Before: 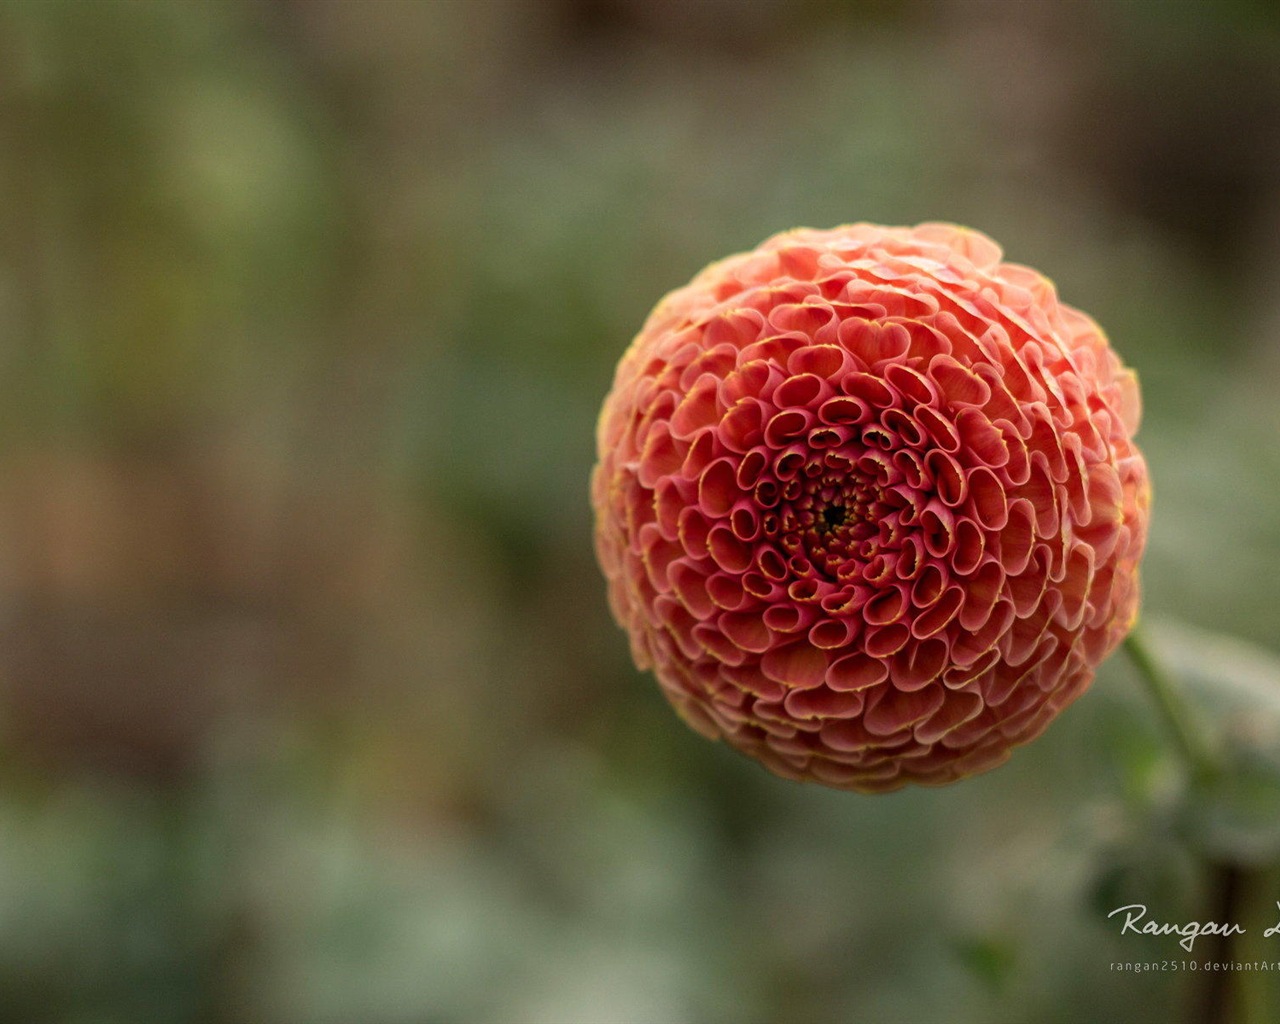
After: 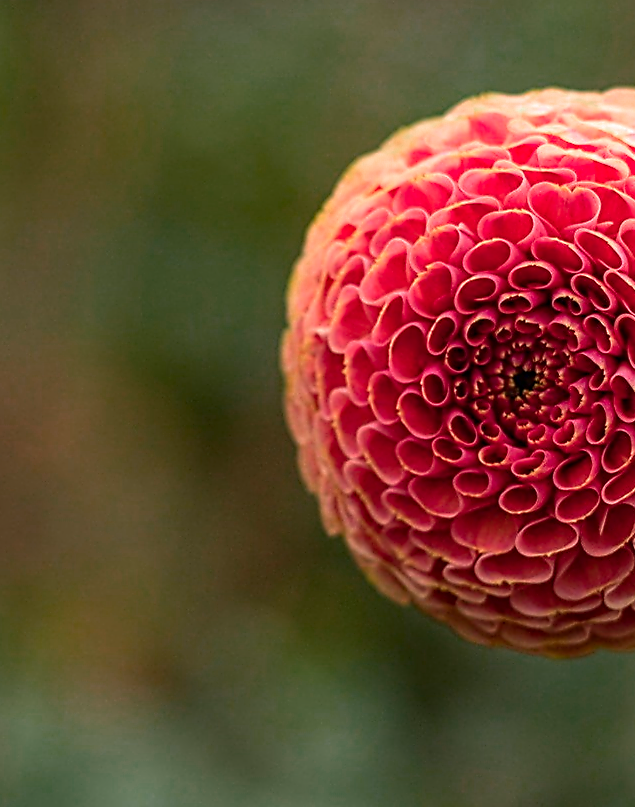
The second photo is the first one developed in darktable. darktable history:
crop and rotate: angle 0.018°, left 24.263%, top 13.17%, right 26.043%, bottom 7.982%
contrast equalizer: octaves 7, y [[0.5, 0.5, 0.5, 0.515, 0.749, 0.84], [0.5 ×6], [0.5 ×6], [0, 0, 0, 0.001, 0.067, 0.262], [0 ×6]]
haze removal: compatibility mode true, adaptive false
color zones: curves: ch0 [(0, 0.553) (0.123, 0.58) (0.23, 0.419) (0.468, 0.155) (0.605, 0.132) (0.723, 0.063) (0.833, 0.172) (0.921, 0.468)]; ch1 [(0.025, 0.645) (0.229, 0.584) (0.326, 0.551) (0.537, 0.446) (0.599, 0.911) (0.708, 1) (0.805, 0.944)]; ch2 [(0.086, 0.468) (0.254, 0.464) (0.638, 0.564) (0.702, 0.592) (0.768, 0.564)]
